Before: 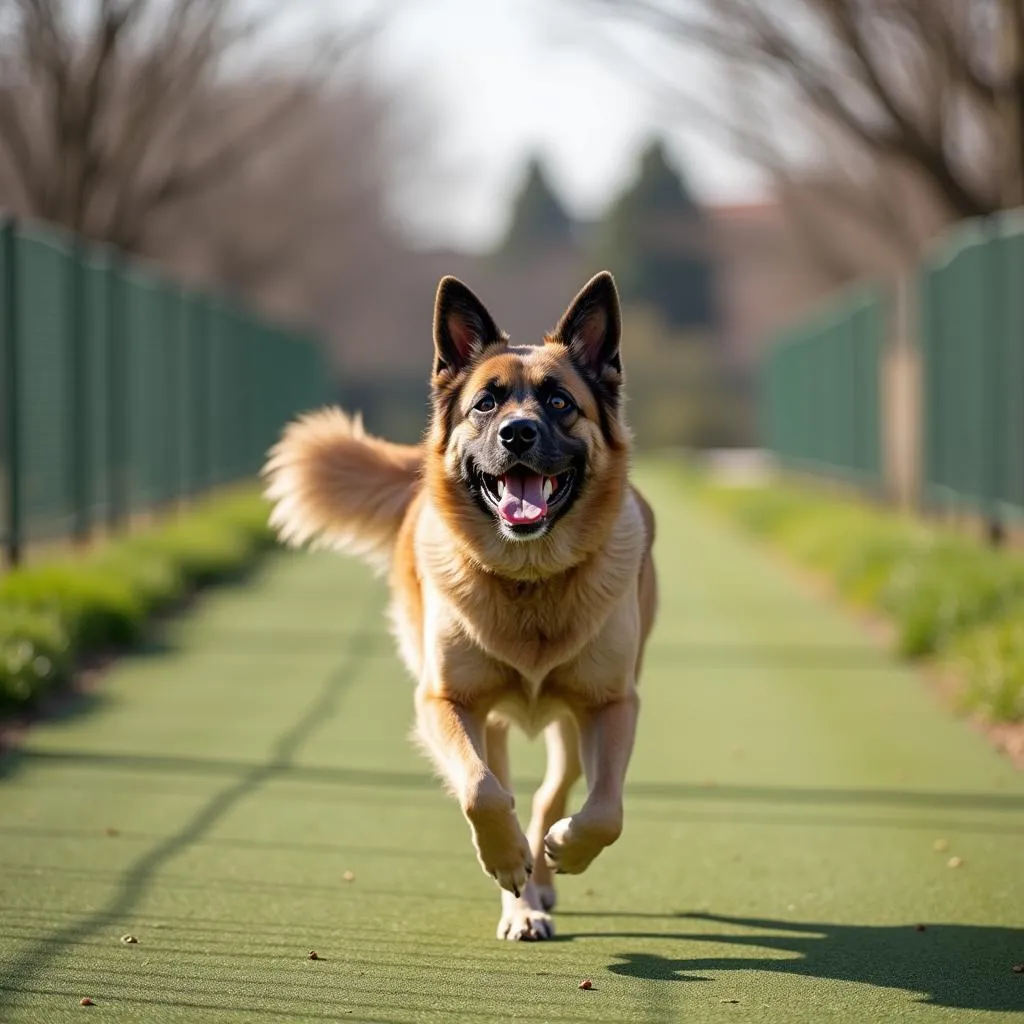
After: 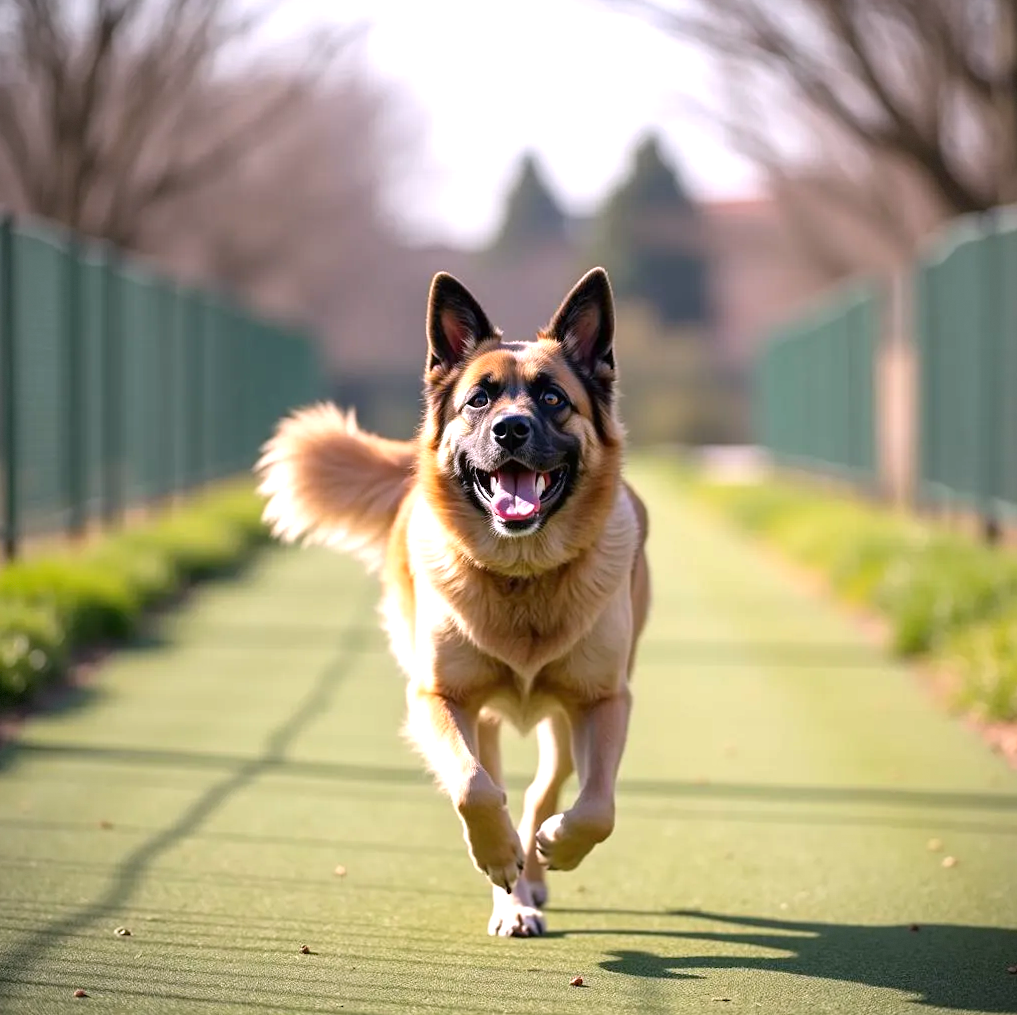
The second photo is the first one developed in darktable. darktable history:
vignetting: fall-off start 97.28%, fall-off radius 79%, brightness -0.462, saturation -0.3, width/height ratio 1.114, dithering 8-bit output, unbound false
rotate and perspective: rotation 0.192°, lens shift (horizontal) -0.015, crop left 0.005, crop right 0.996, crop top 0.006, crop bottom 0.99
white balance: red 1.05, blue 1.072
exposure: exposure 0.6 EV, compensate highlight preservation false
